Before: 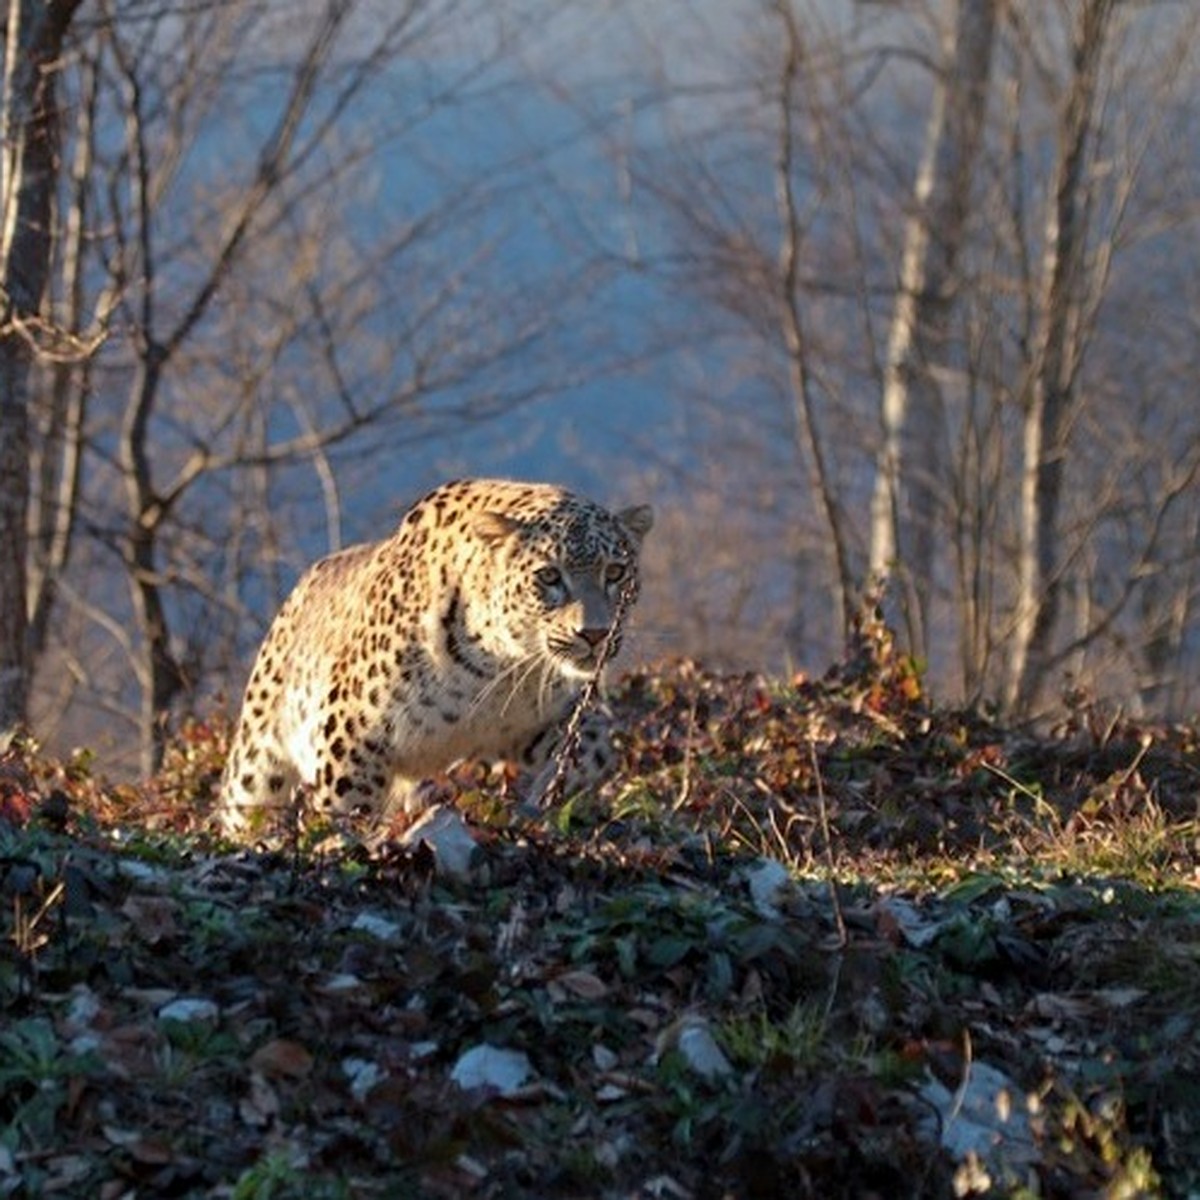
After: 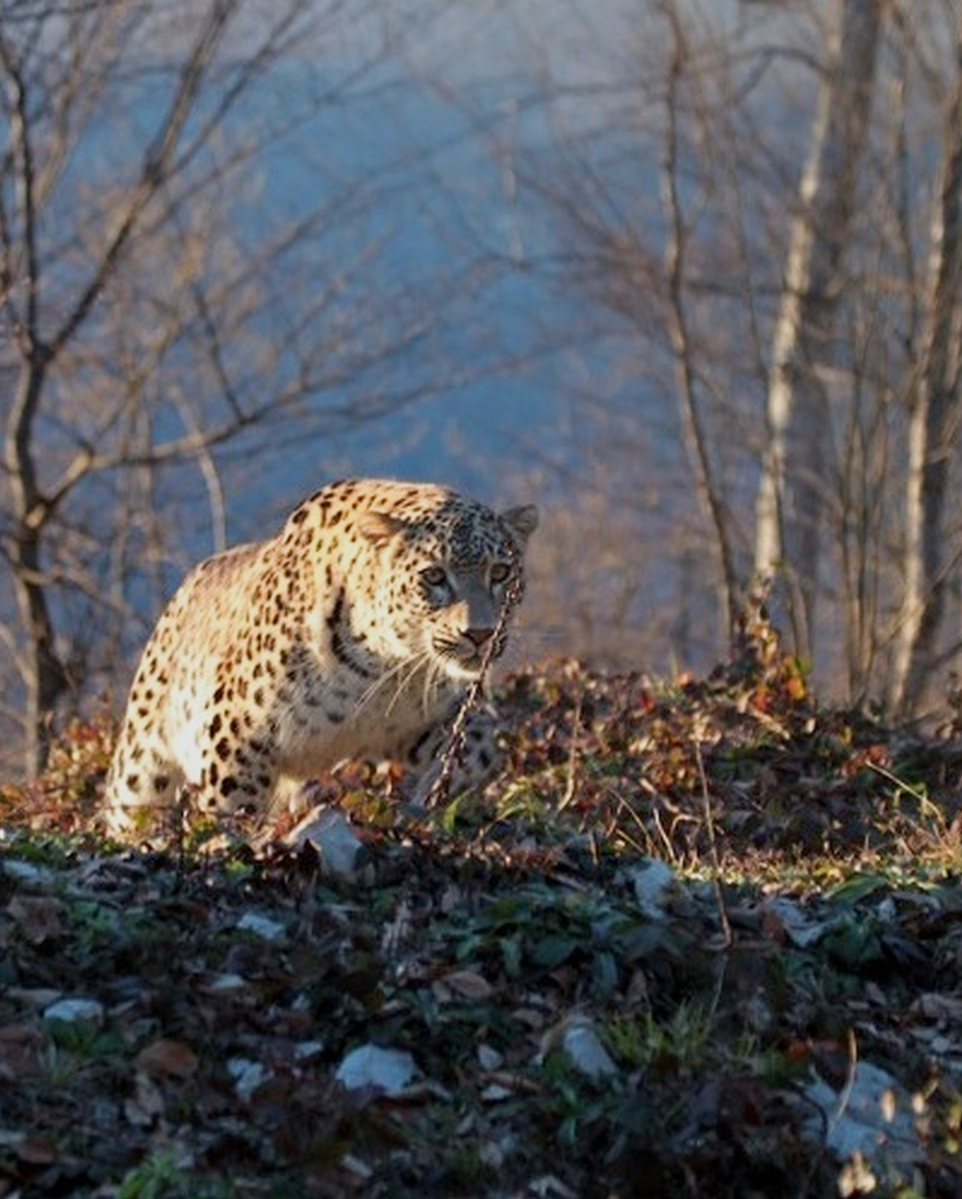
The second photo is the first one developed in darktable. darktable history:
sigmoid: contrast 1.22, skew 0.65
crop and rotate: left 9.597%, right 10.195%
